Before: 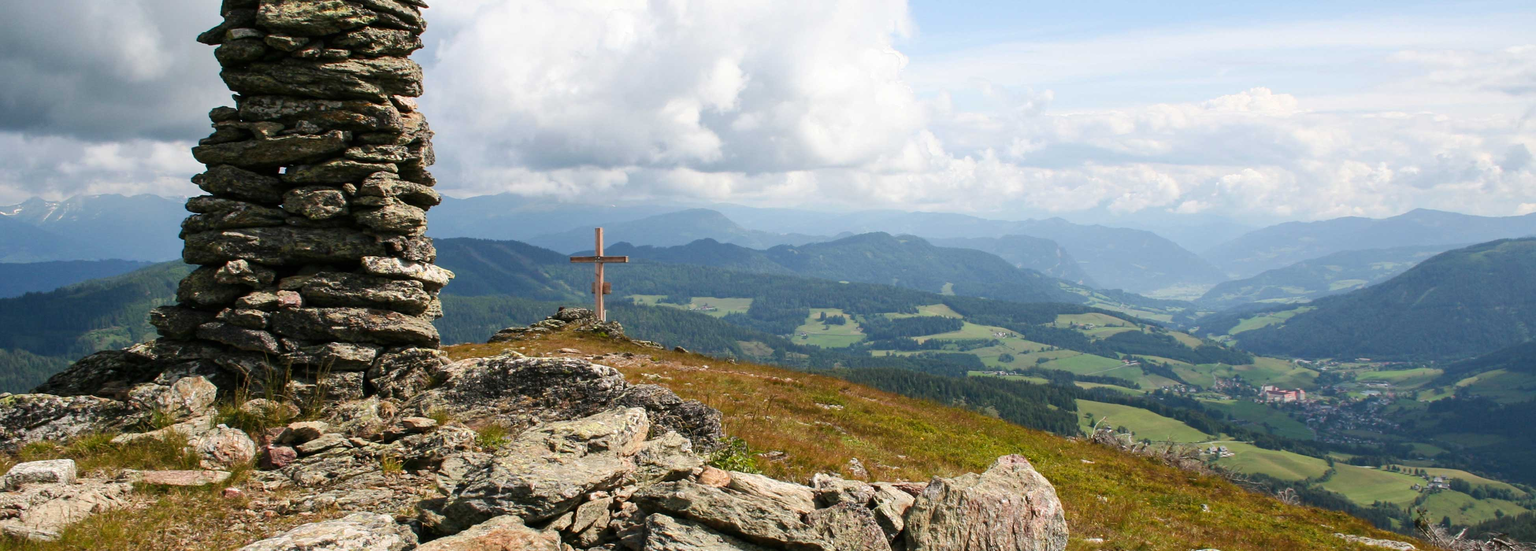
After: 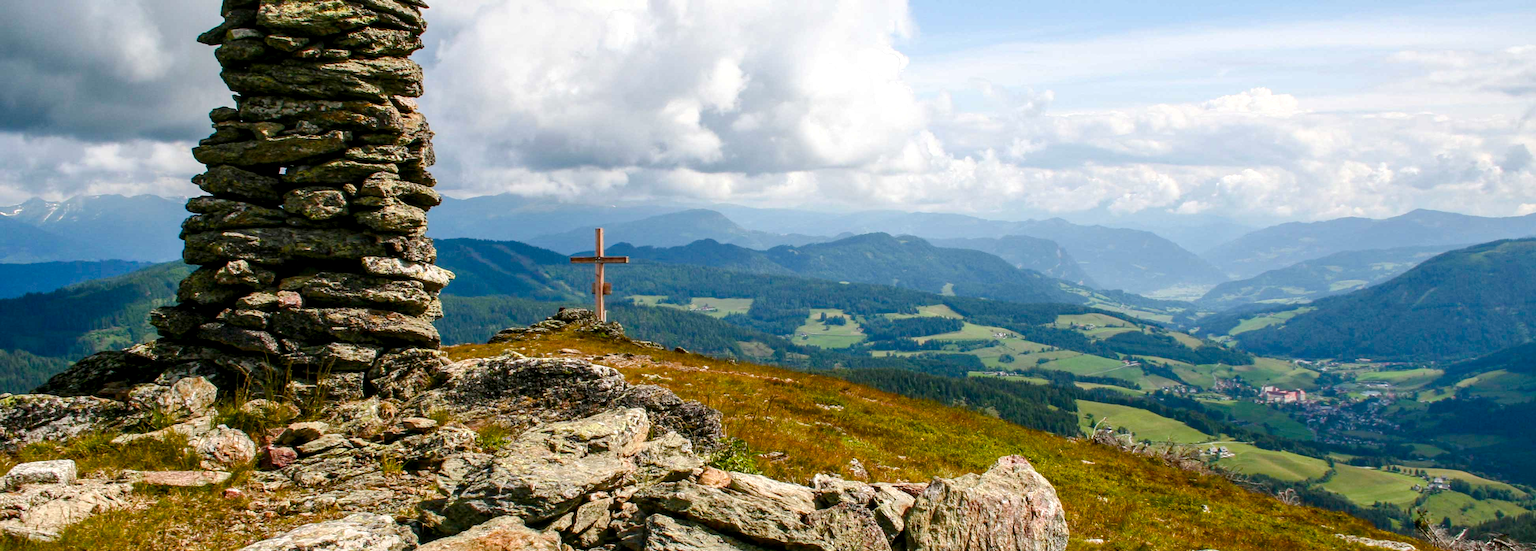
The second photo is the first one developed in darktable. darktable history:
color balance rgb: shadows lift › chroma 0.752%, shadows lift › hue 114.58°, linear chroma grading › global chroma 15.237%, perceptual saturation grading › global saturation 20%, perceptual saturation grading › highlights -25.564%, perceptual saturation grading › shadows 50.415%
local contrast: highlights 43%, shadows 62%, detail 137%, midtone range 0.509
